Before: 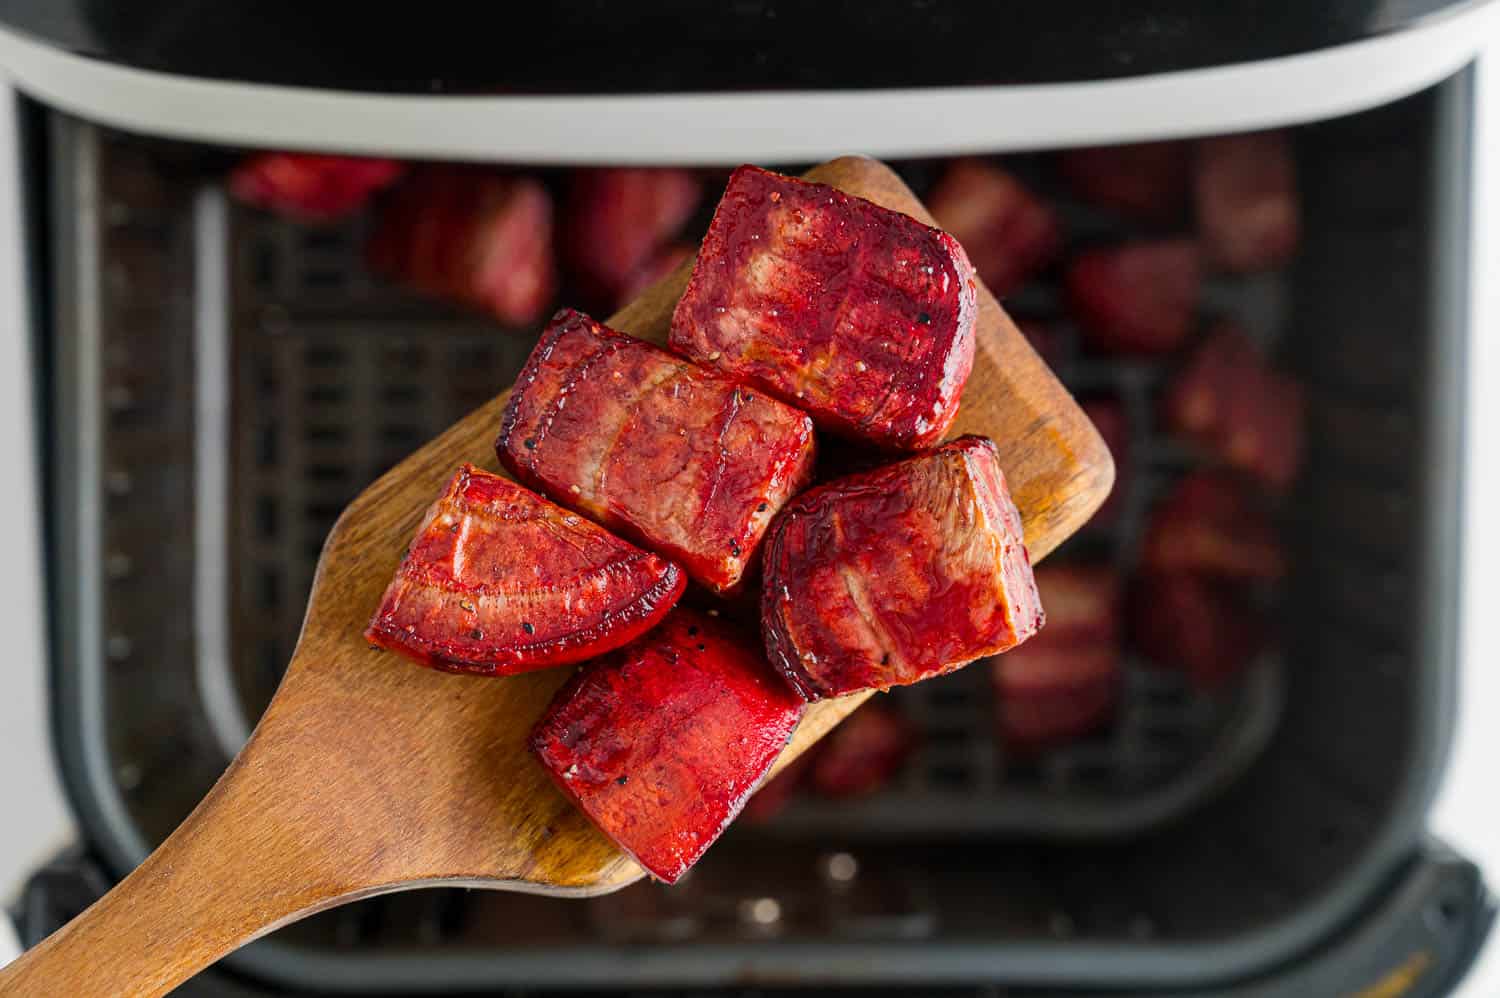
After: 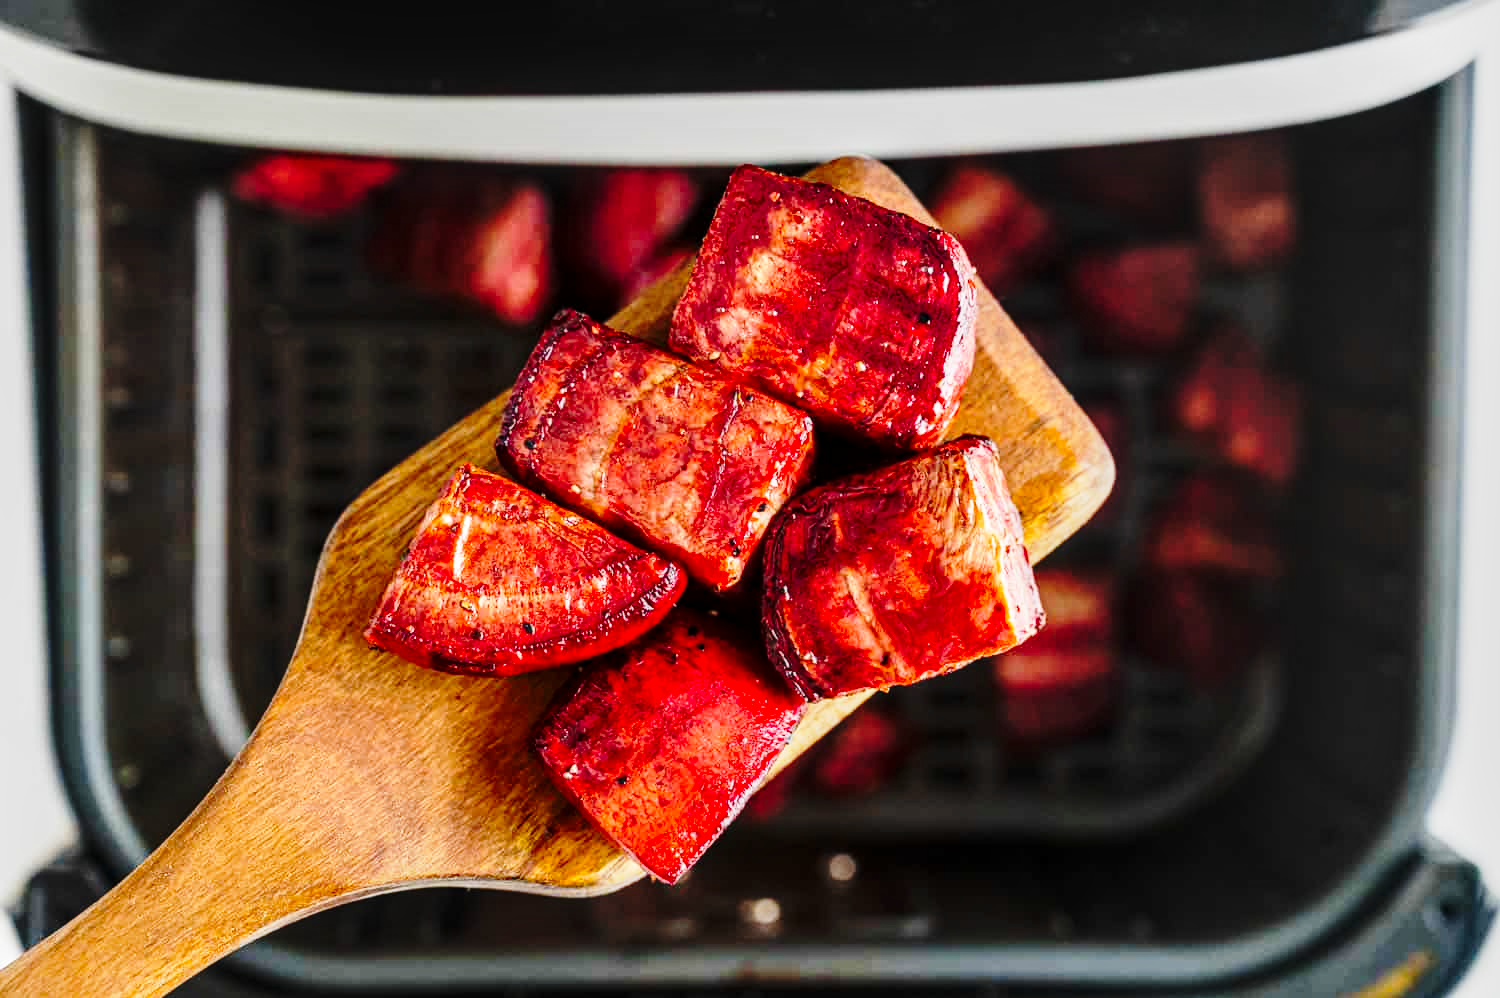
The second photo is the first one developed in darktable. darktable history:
local contrast: on, module defaults
base curve: curves: ch0 [(0, 0) (0.04, 0.03) (0.133, 0.232) (0.448, 0.748) (0.843, 0.968) (1, 1)], preserve colors none
